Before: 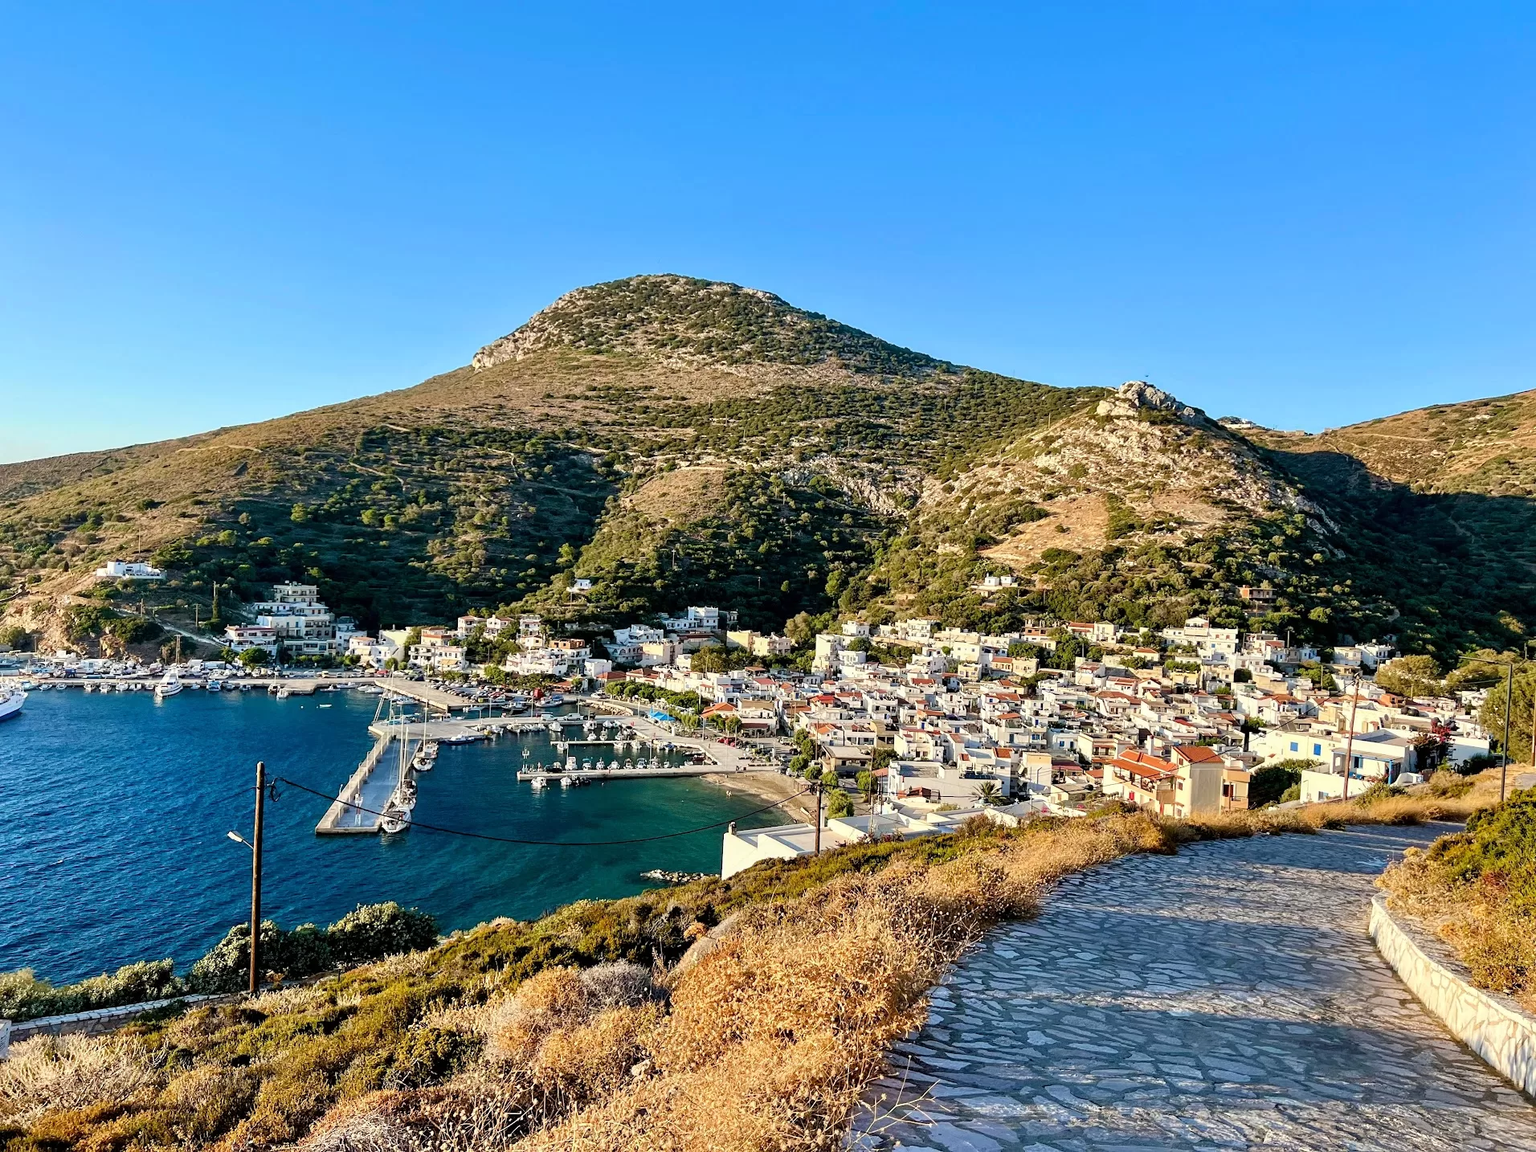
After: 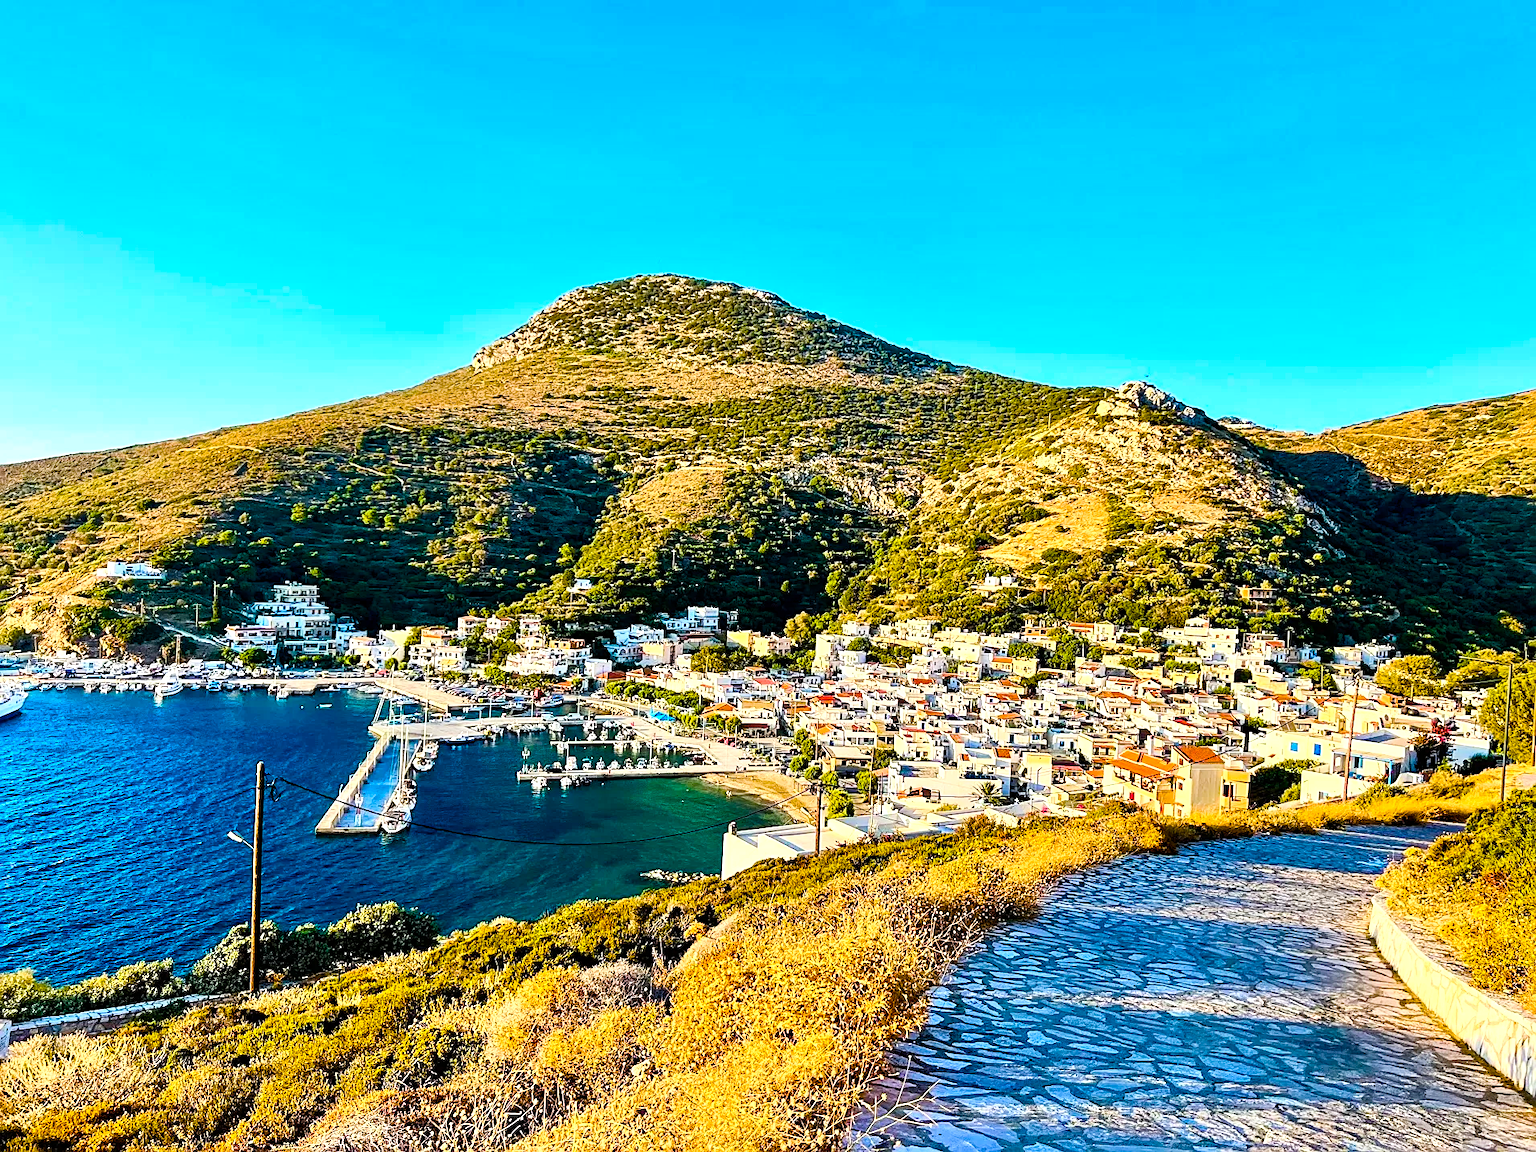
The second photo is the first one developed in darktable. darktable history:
contrast brightness saturation: contrast 0.24, brightness 0.09
color balance rgb: linear chroma grading › shadows 10%, linear chroma grading › highlights 10%, linear chroma grading › global chroma 15%, linear chroma grading › mid-tones 15%, perceptual saturation grading › global saturation 40%, perceptual saturation grading › highlights -25%, perceptual saturation grading › mid-tones 35%, perceptual saturation grading › shadows 35%, perceptual brilliance grading › global brilliance 11.29%, global vibrance 11.29%
sharpen: on, module defaults
